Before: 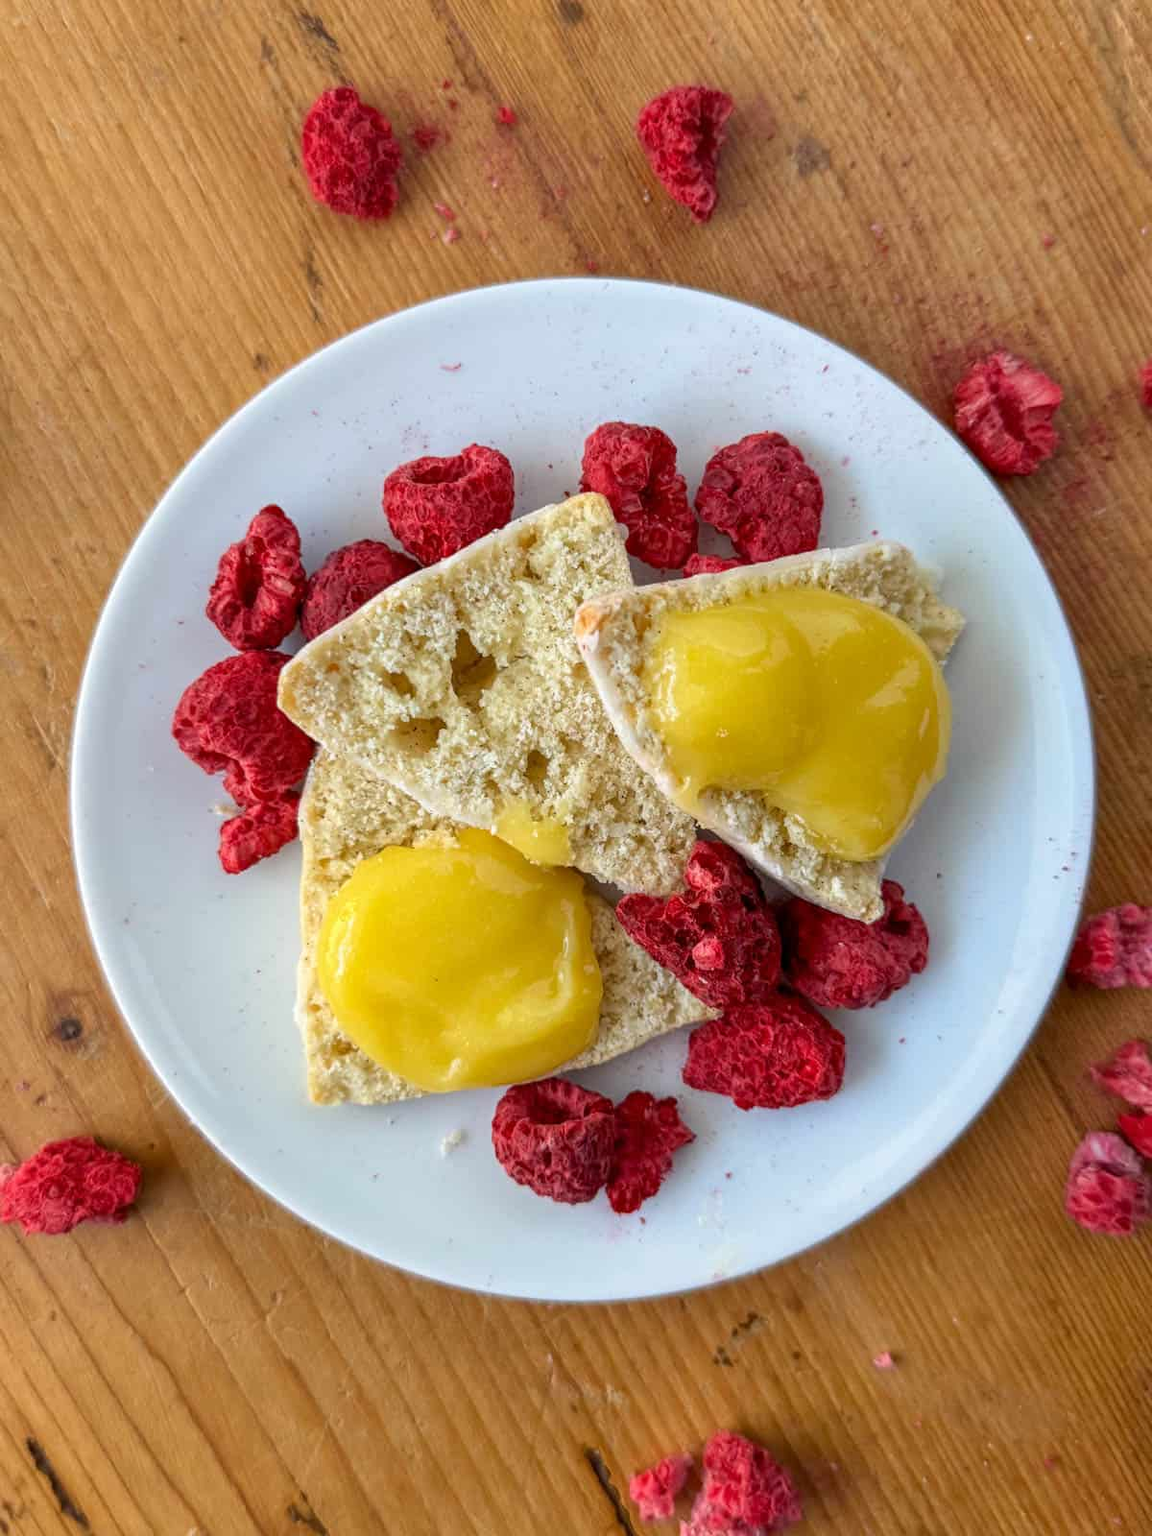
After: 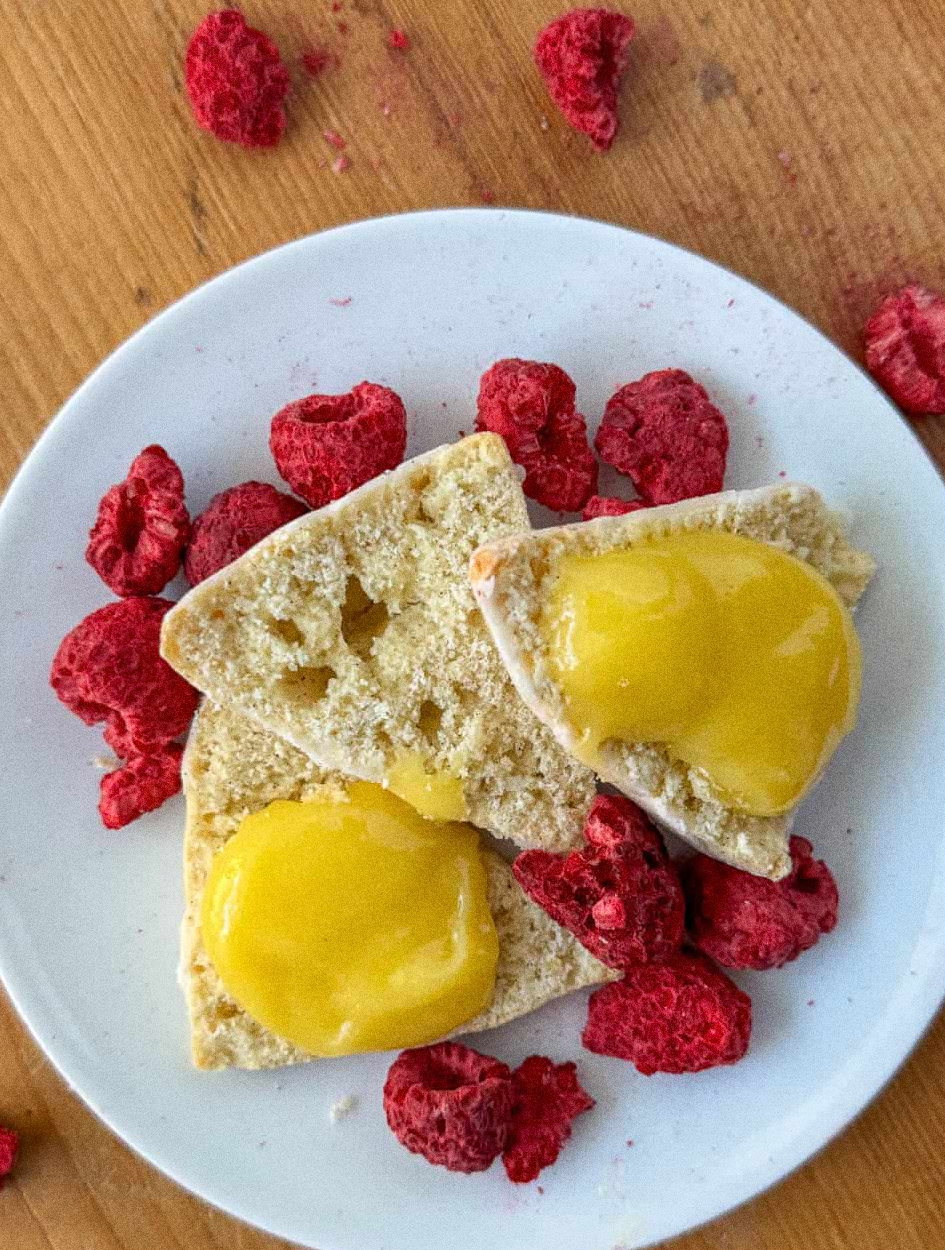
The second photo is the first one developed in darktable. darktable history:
crop and rotate: left 10.77%, top 5.1%, right 10.41%, bottom 16.76%
grain: coarseness 11.82 ISO, strength 36.67%, mid-tones bias 74.17%
